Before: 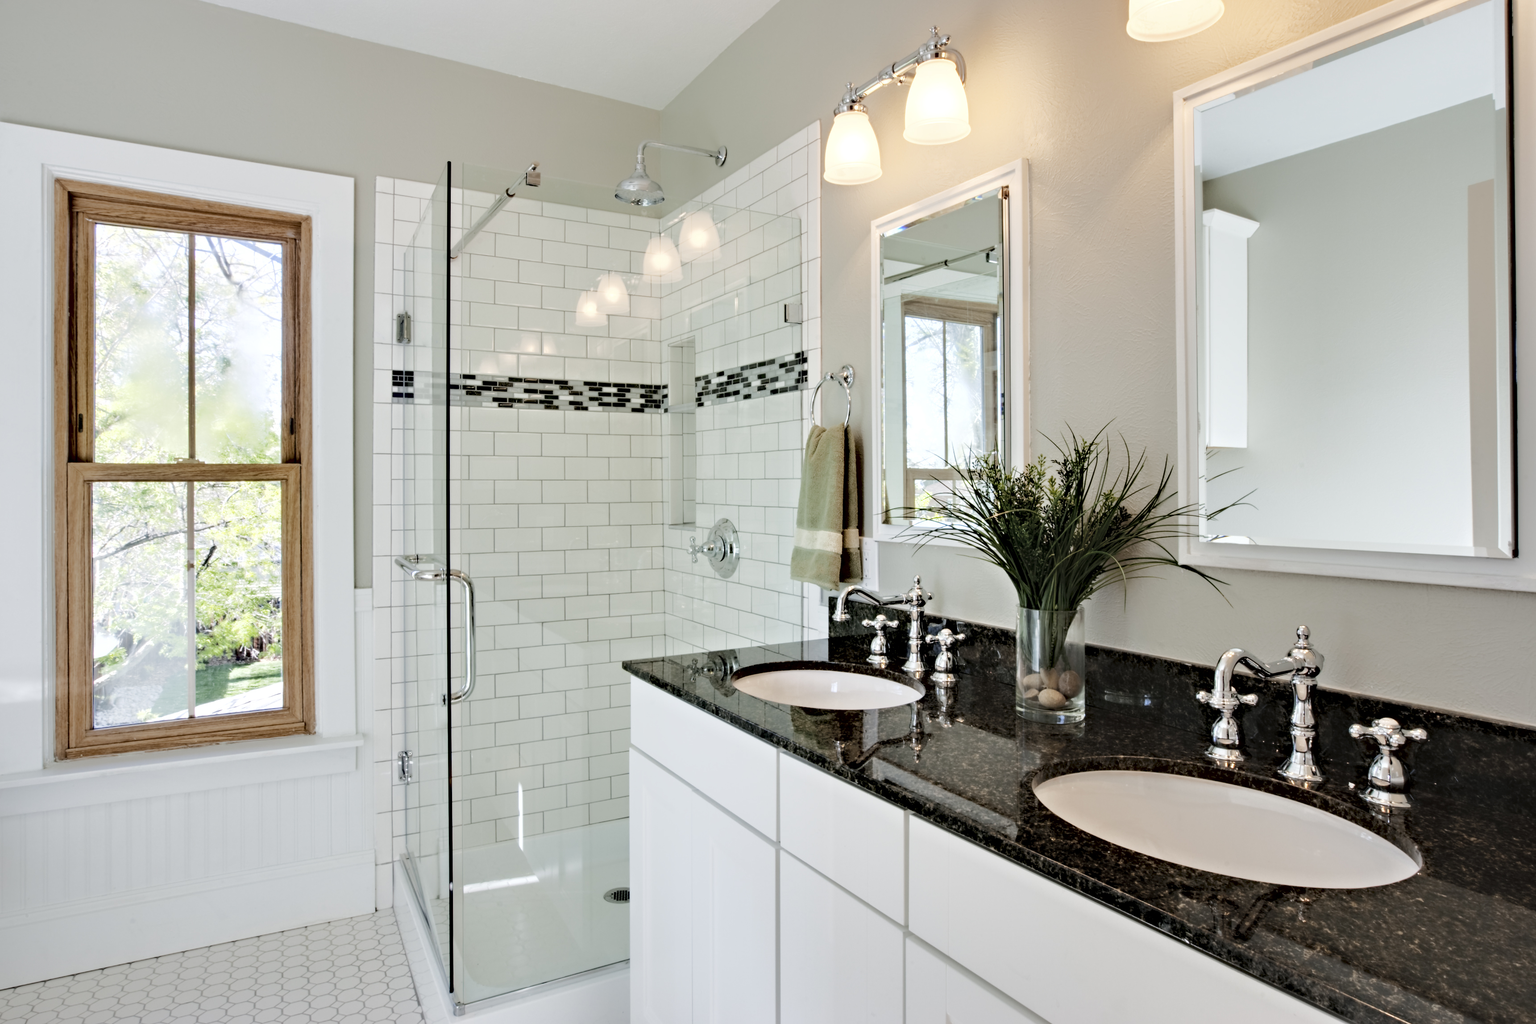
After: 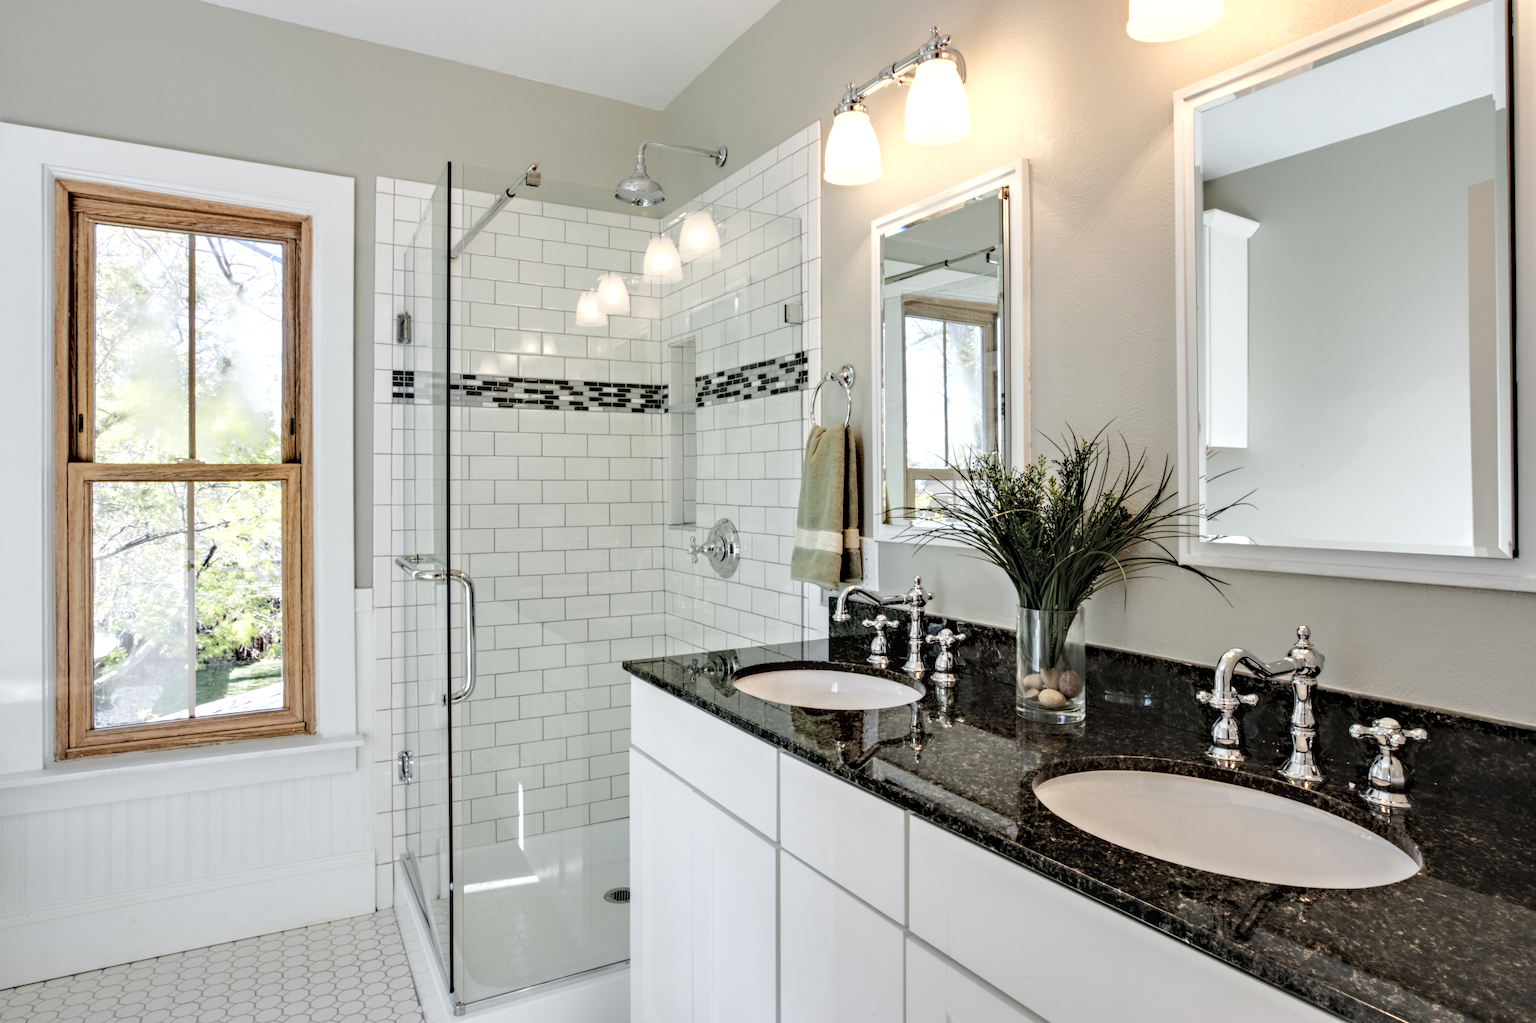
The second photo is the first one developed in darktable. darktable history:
color zones: curves: ch0 [(0.018, 0.548) (0.197, 0.654) (0.425, 0.447) (0.605, 0.658) (0.732, 0.579)]; ch1 [(0.105, 0.531) (0.224, 0.531) (0.386, 0.39) (0.618, 0.456) (0.732, 0.456) (0.956, 0.421)]; ch2 [(0.039, 0.583) (0.215, 0.465) (0.399, 0.544) (0.465, 0.548) (0.614, 0.447) (0.724, 0.43) (0.882, 0.623) (0.956, 0.632)]
local contrast: highlights 25%, detail 130%
